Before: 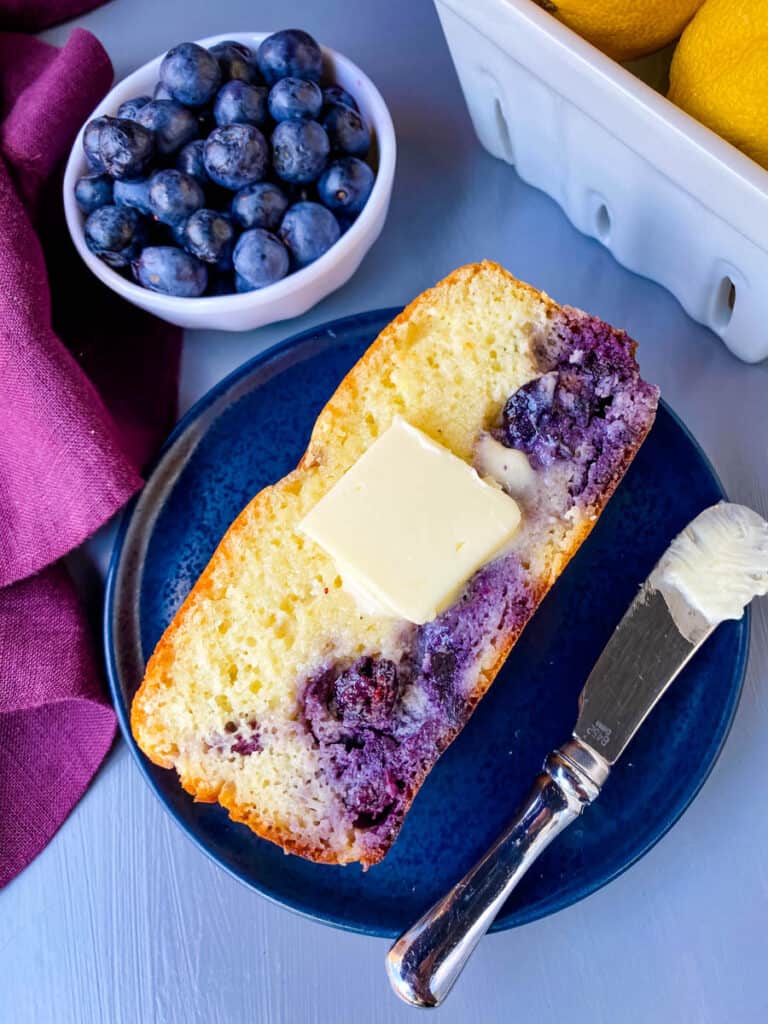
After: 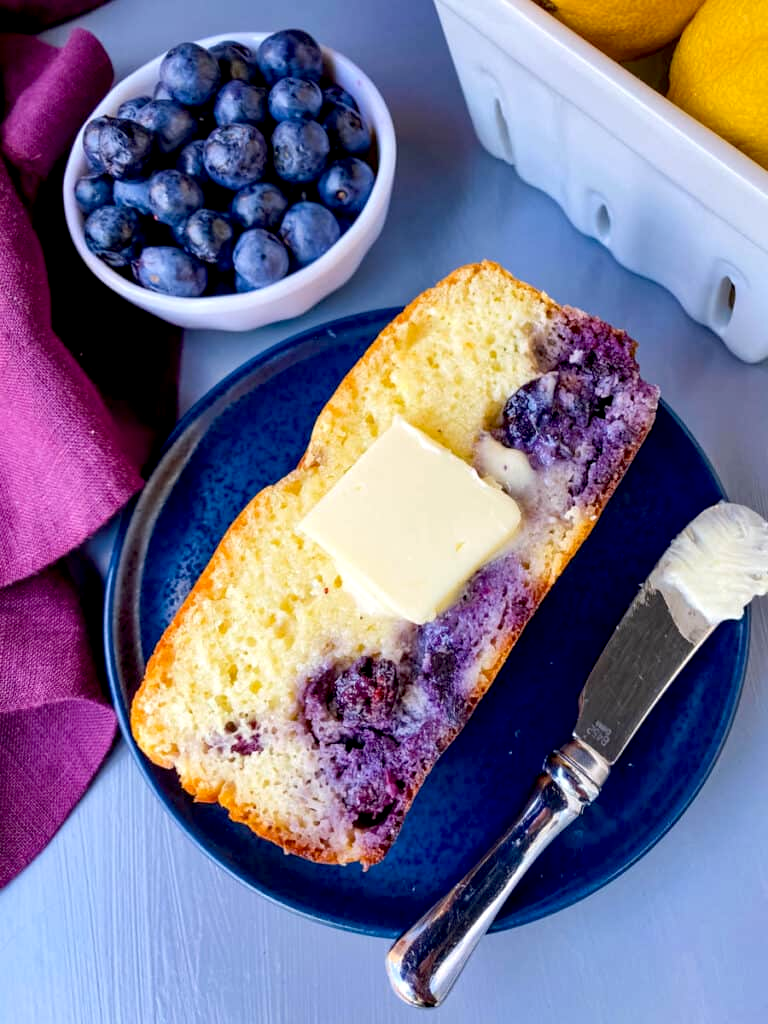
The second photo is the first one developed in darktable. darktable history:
exposure: black level correction 0.007, exposure 0.102 EV, compensate exposure bias true, compensate highlight preservation false
